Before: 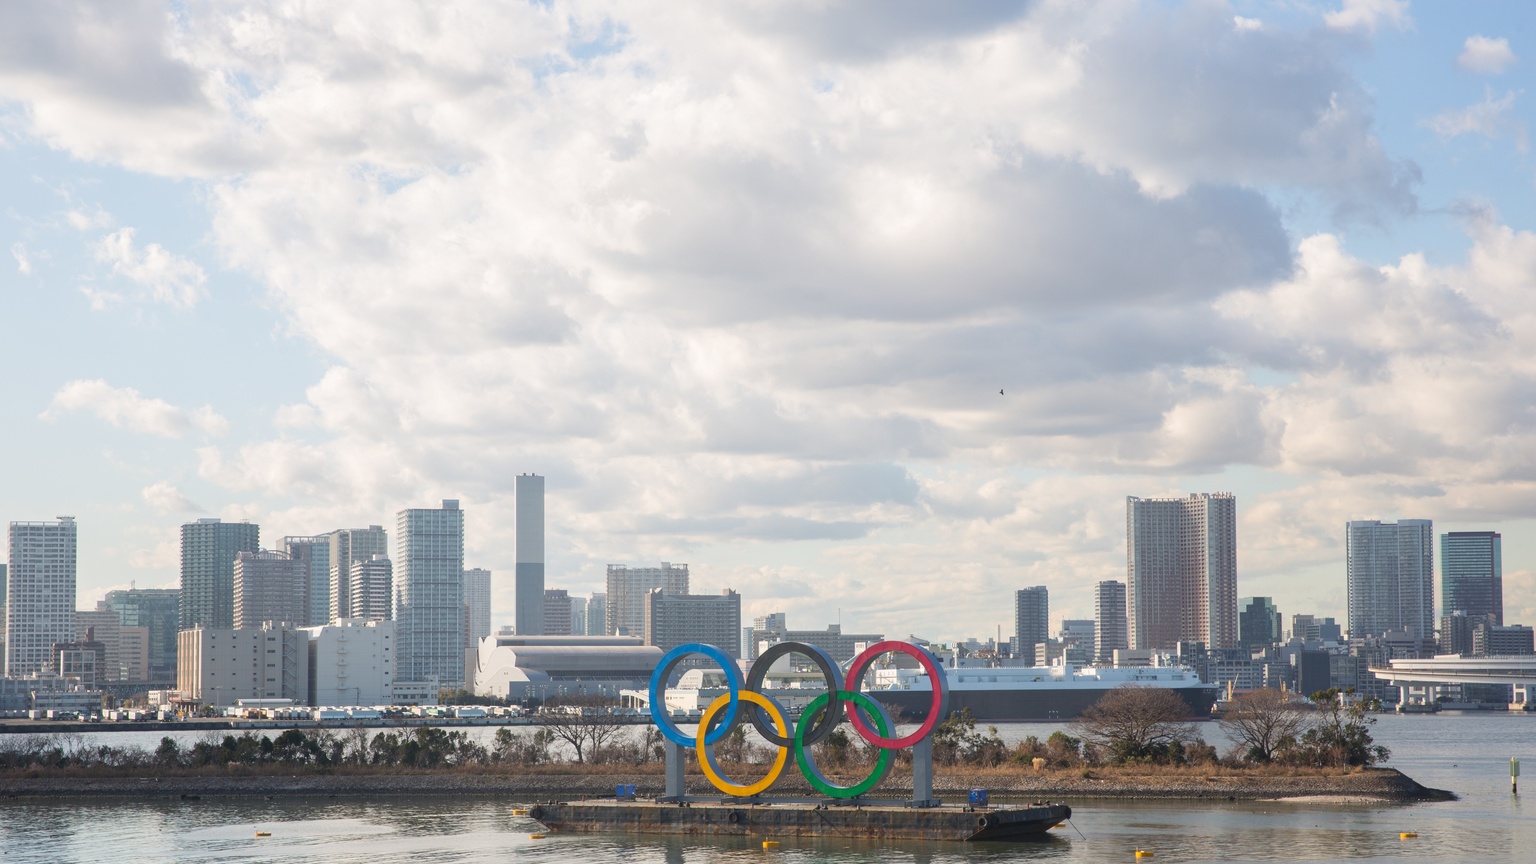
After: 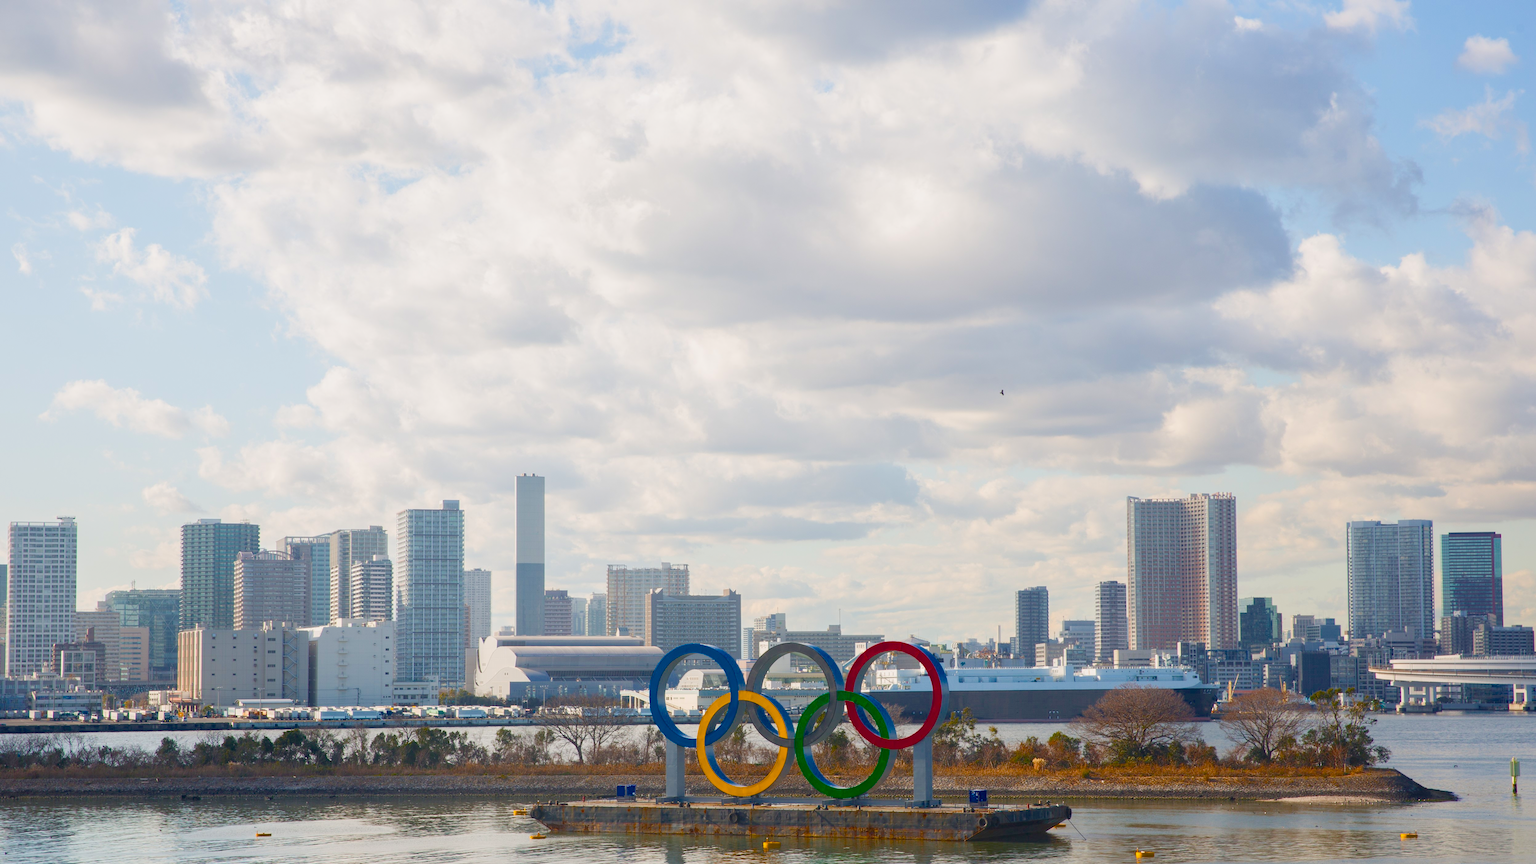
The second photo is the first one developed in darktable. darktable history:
color balance rgb: highlights gain › luminance 17.444%, linear chroma grading › global chroma 14.425%, perceptual saturation grading › global saturation 24.232%, perceptual saturation grading › highlights -24.471%, perceptual saturation grading › mid-tones 24.155%, perceptual saturation grading › shadows 39.44%, global vibrance -7.729%, contrast -13.334%, saturation formula JzAzBz (2021)
